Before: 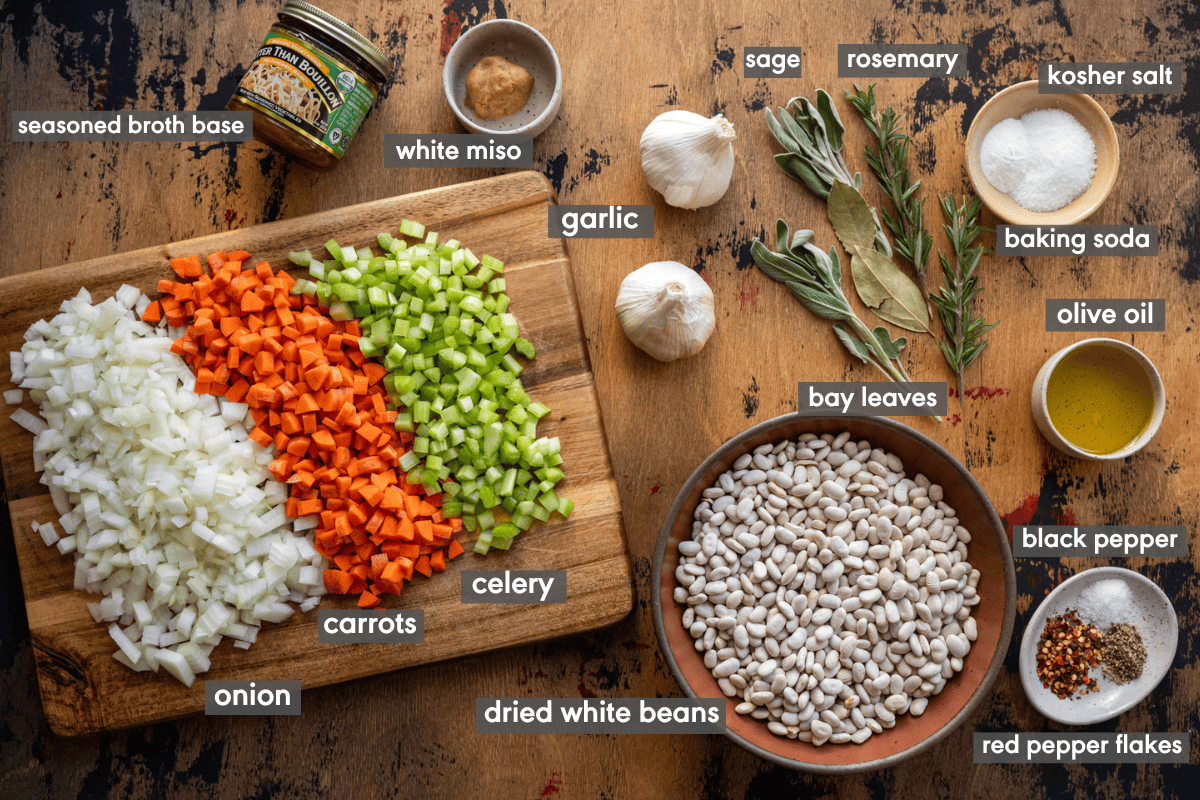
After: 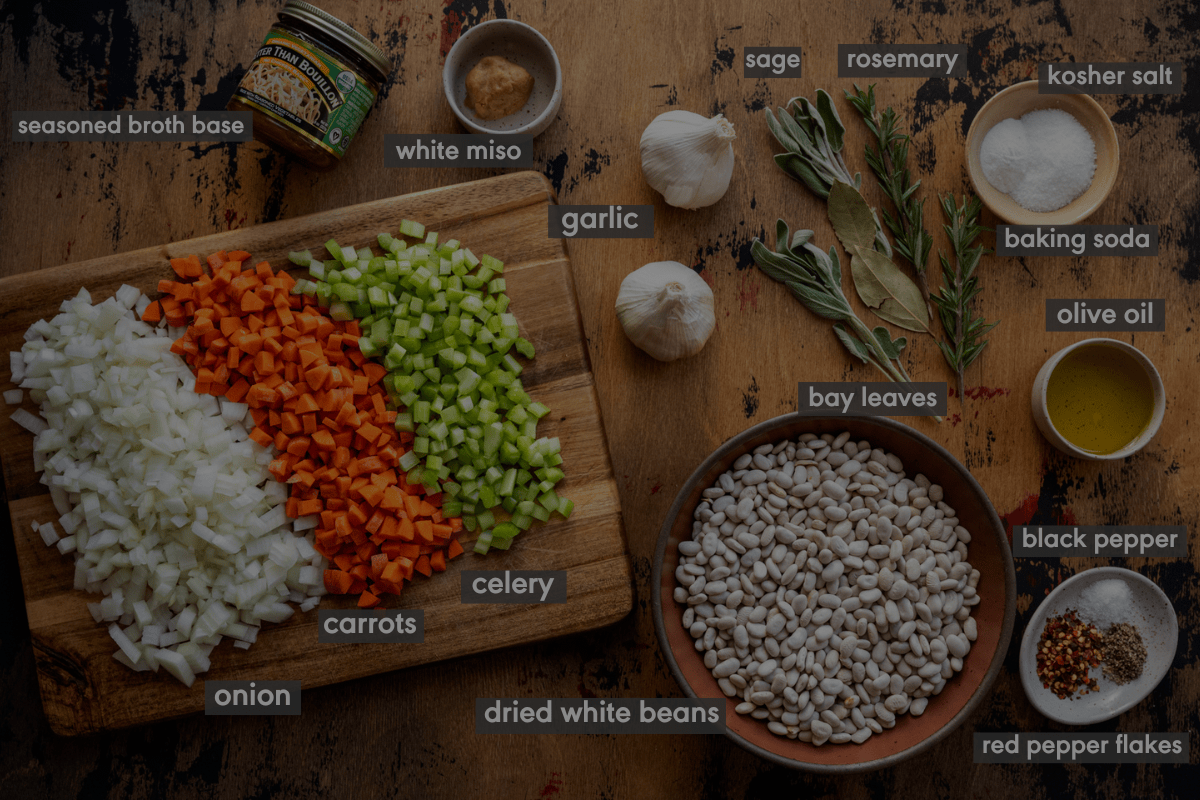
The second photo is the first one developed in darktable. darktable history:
exposure: exposure -1.985 EV, compensate highlight preservation false
